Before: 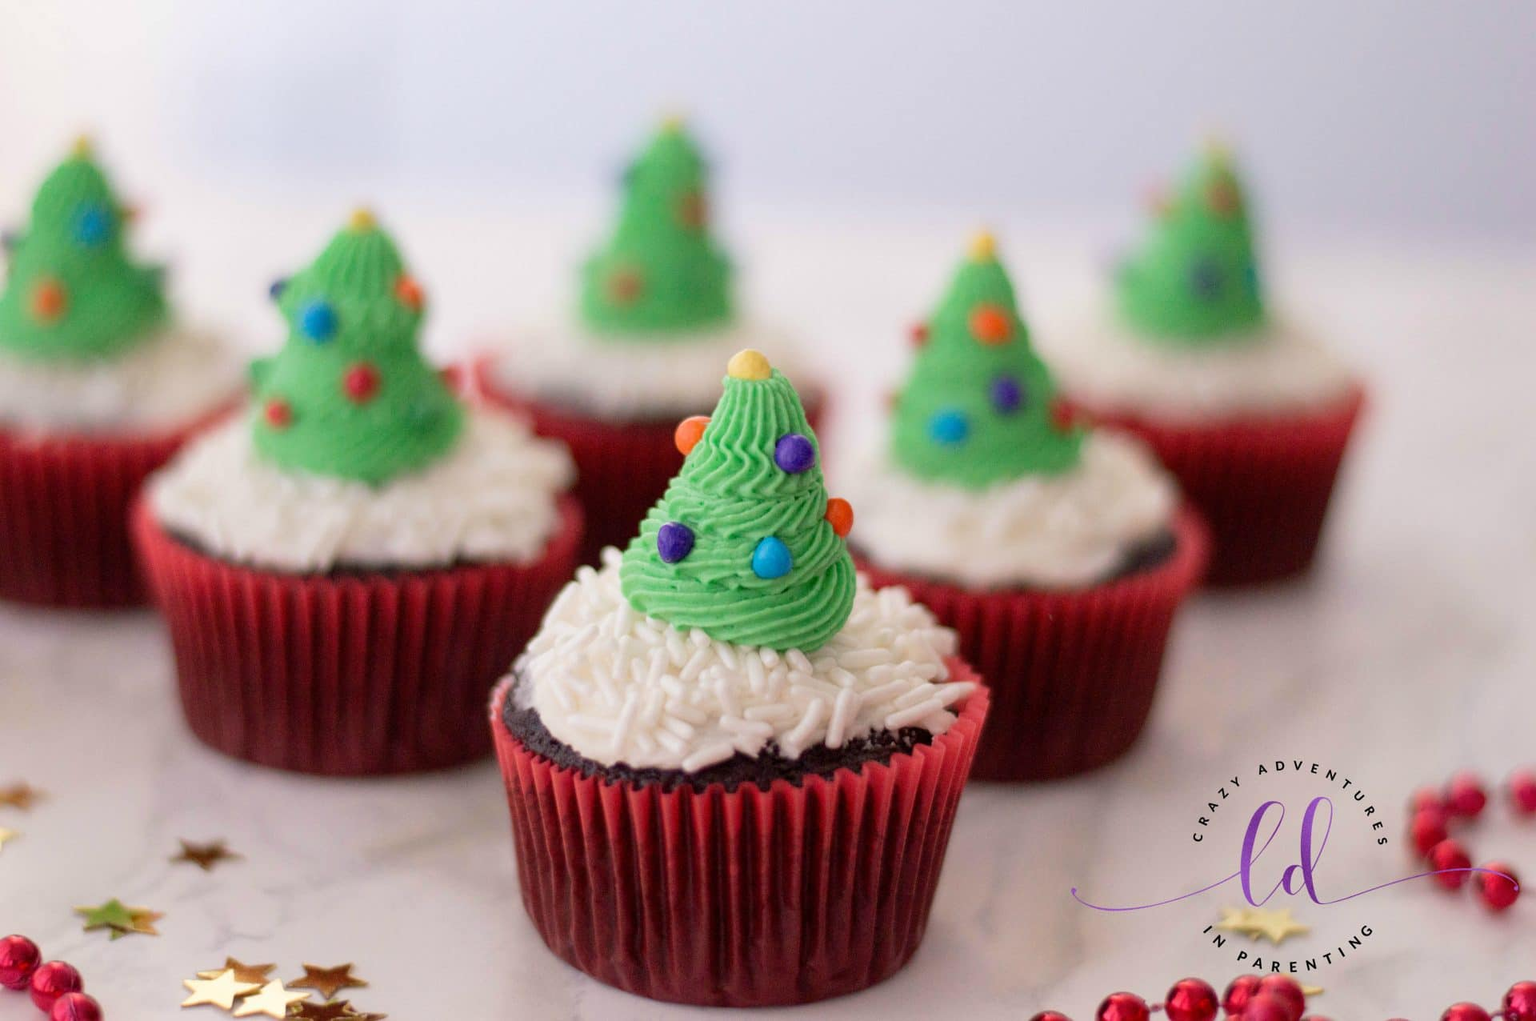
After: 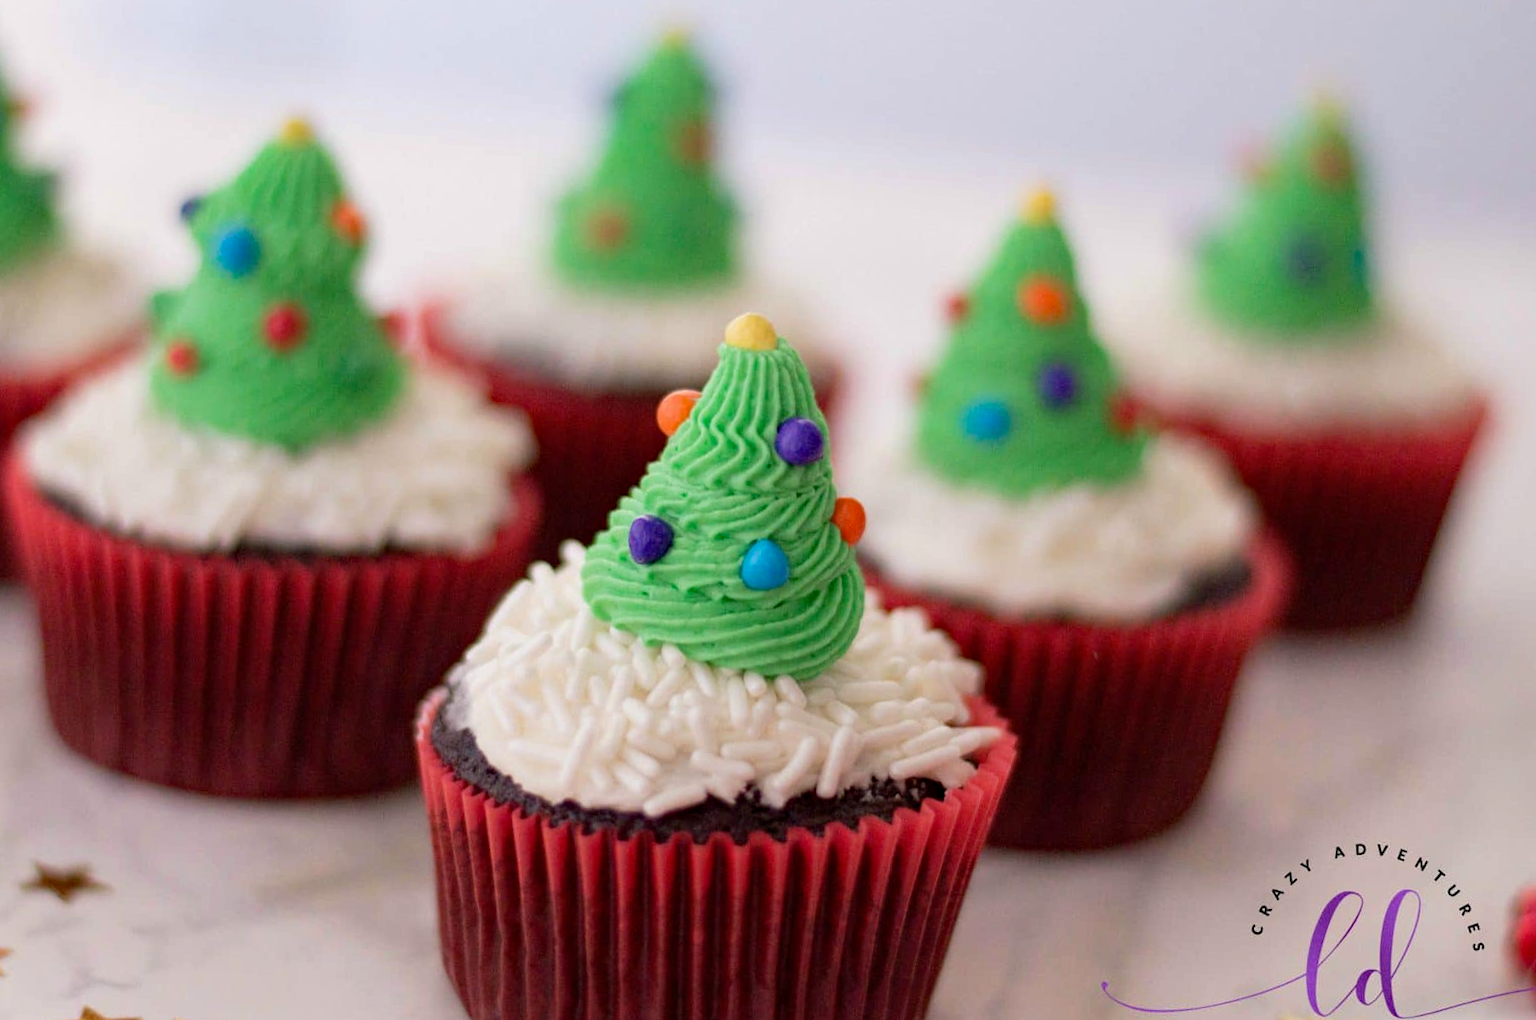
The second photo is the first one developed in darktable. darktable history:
crop and rotate: angle -3.27°, left 5.211%, top 5.211%, right 4.607%, bottom 4.607%
haze removal: compatibility mode true, adaptive false
